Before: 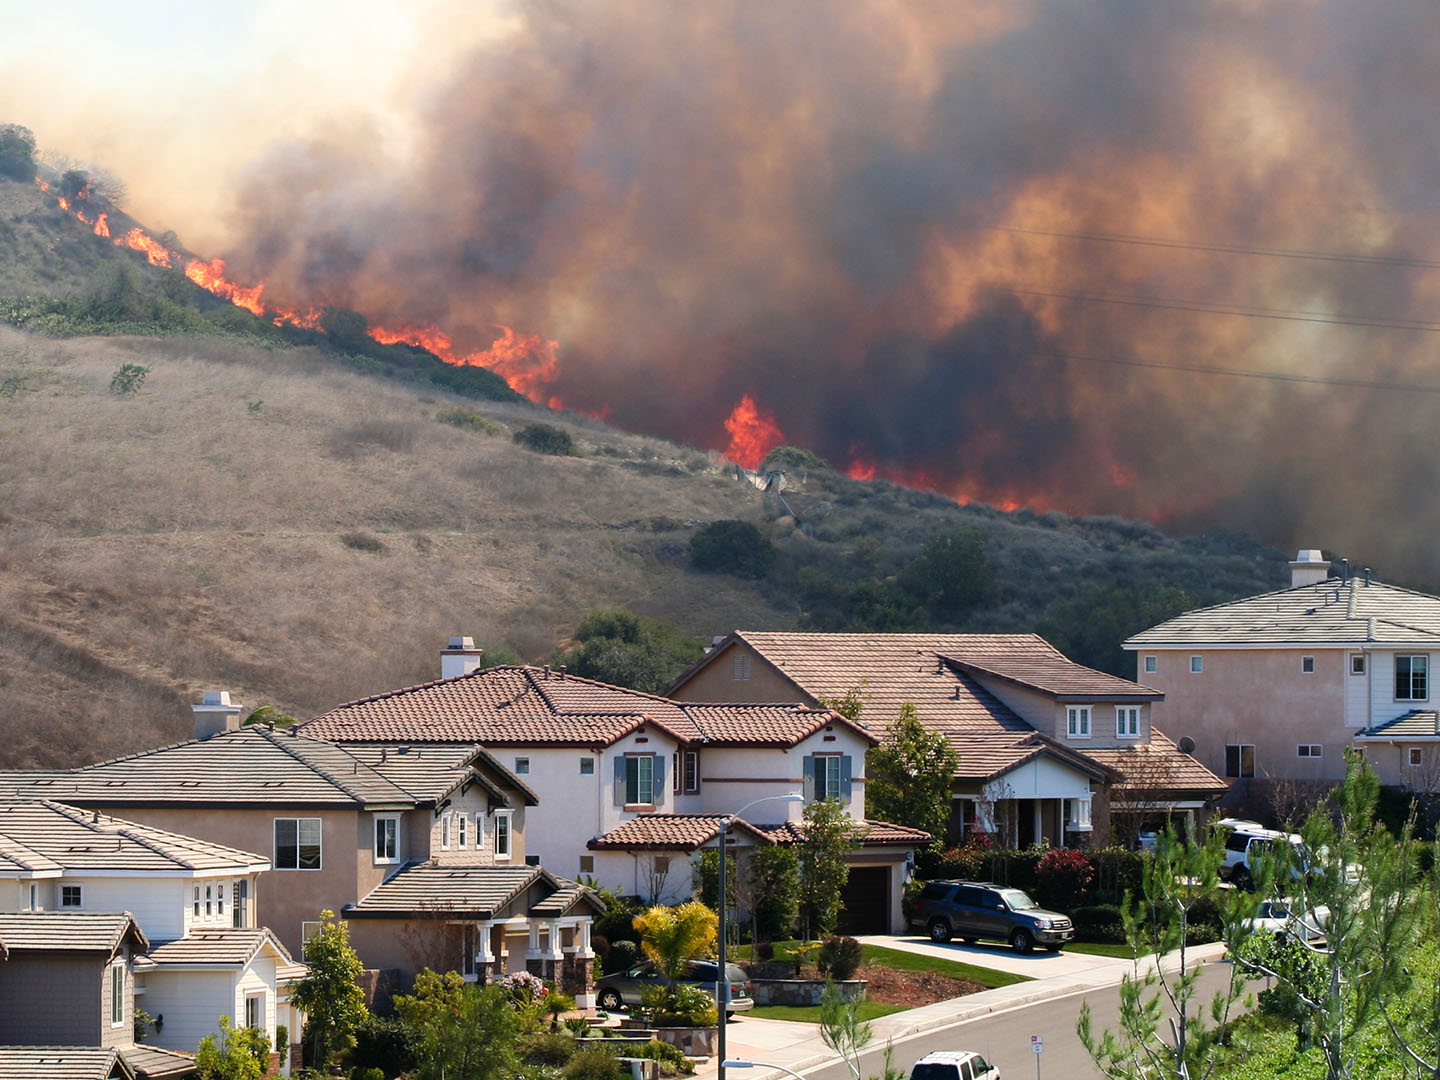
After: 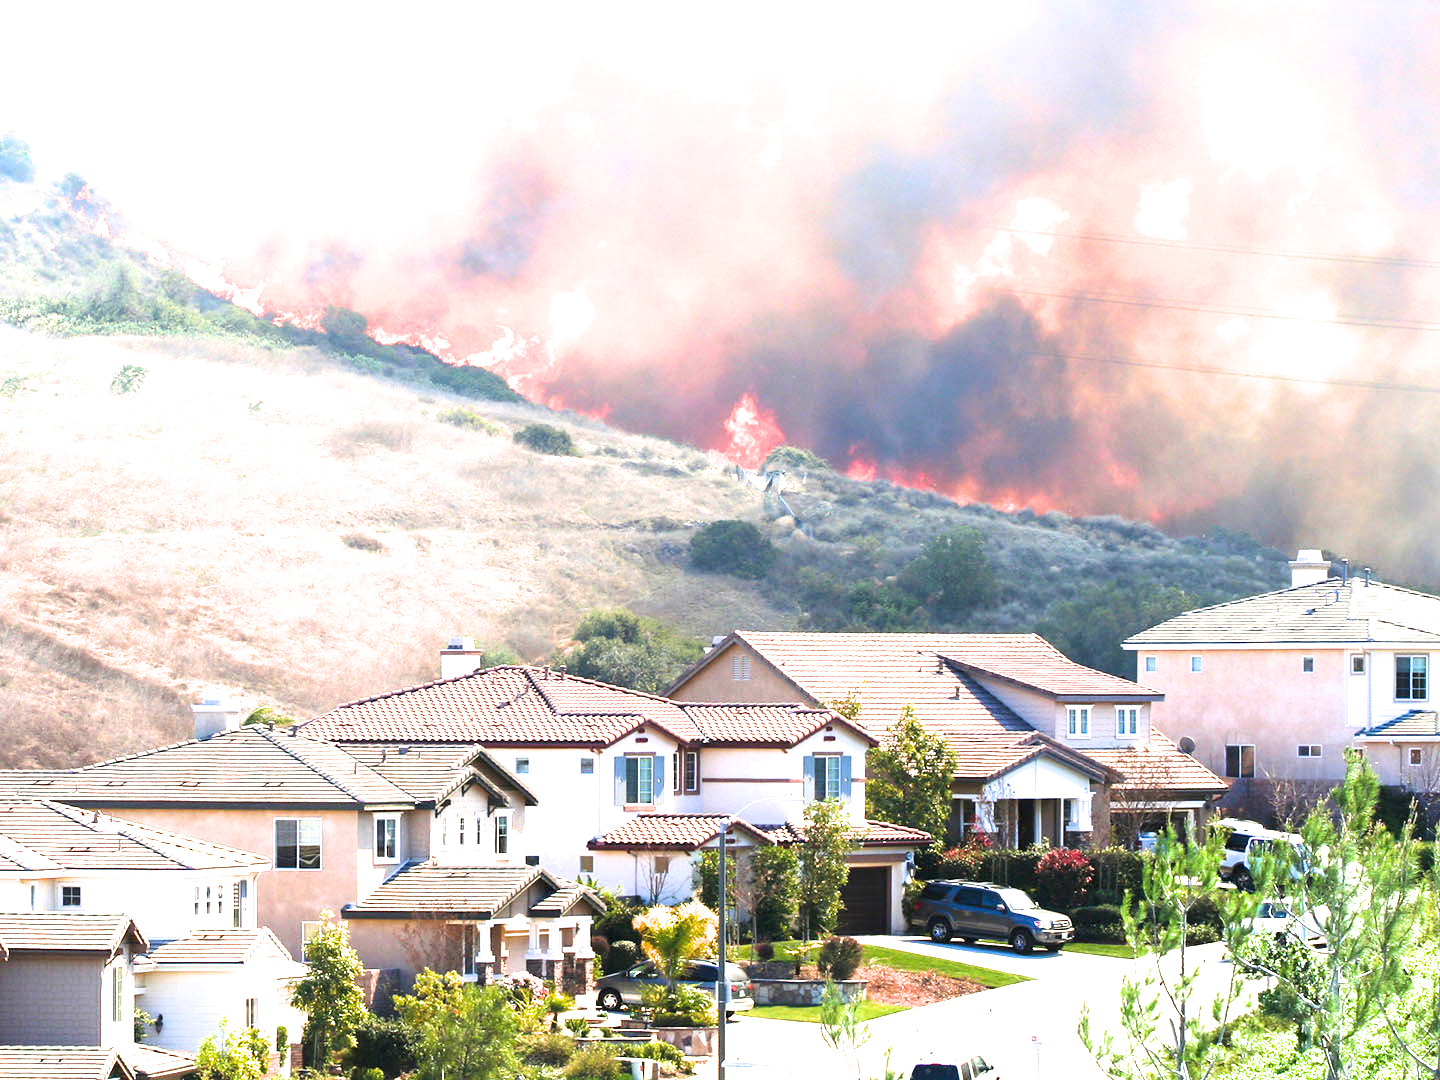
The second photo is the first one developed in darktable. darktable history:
exposure: black level correction 0, exposure 2.327 EV, compensate exposure bias true, compensate highlight preservation false
filmic rgb: black relative exposure -16 EV, white relative exposure 2.93 EV, hardness 10.04, color science v6 (2022)
